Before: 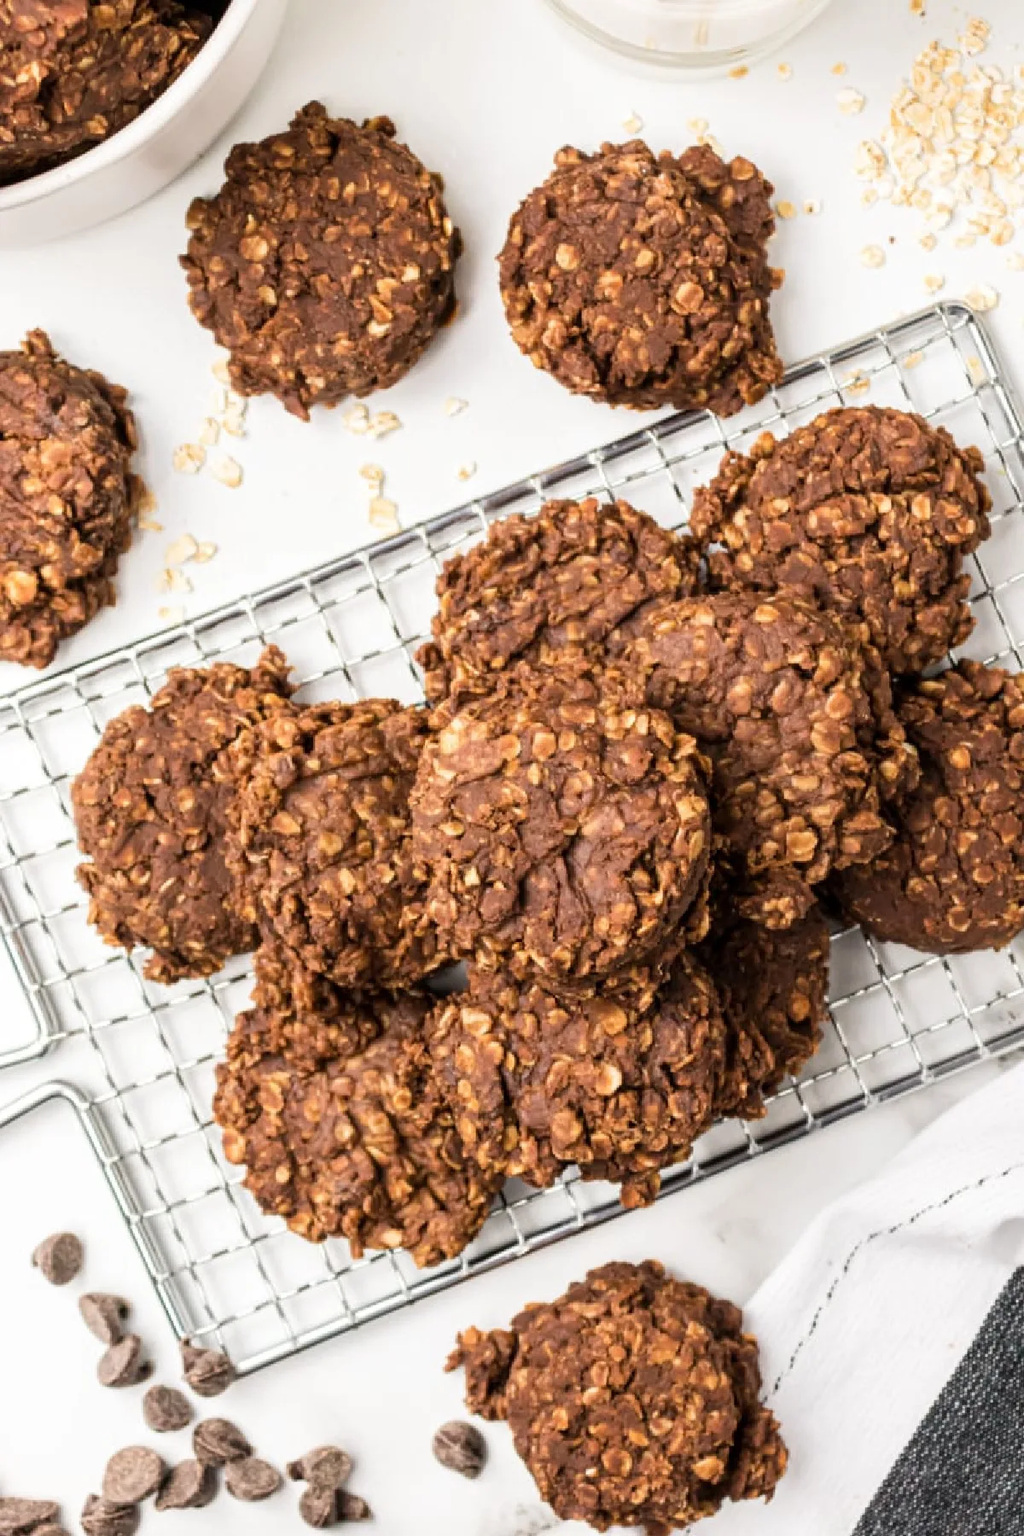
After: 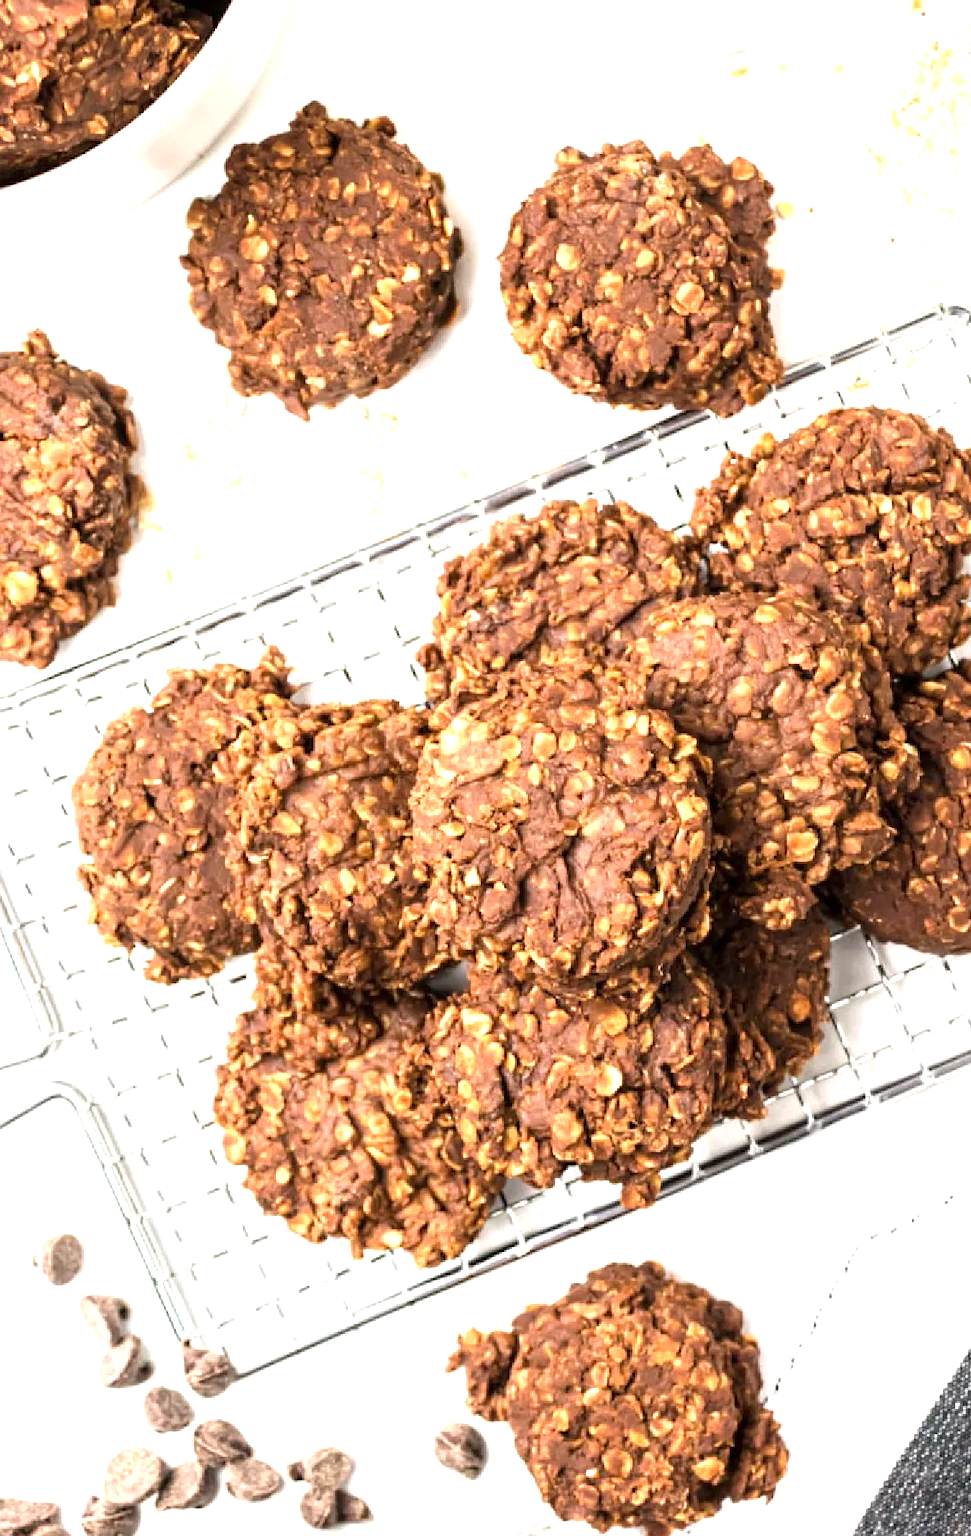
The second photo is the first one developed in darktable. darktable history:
crop and rotate: right 5.167%
sharpen: radius 5.325, amount 0.312, threshold 26.433
exposure: exposure 1 EV, compensate highlight preservation false
